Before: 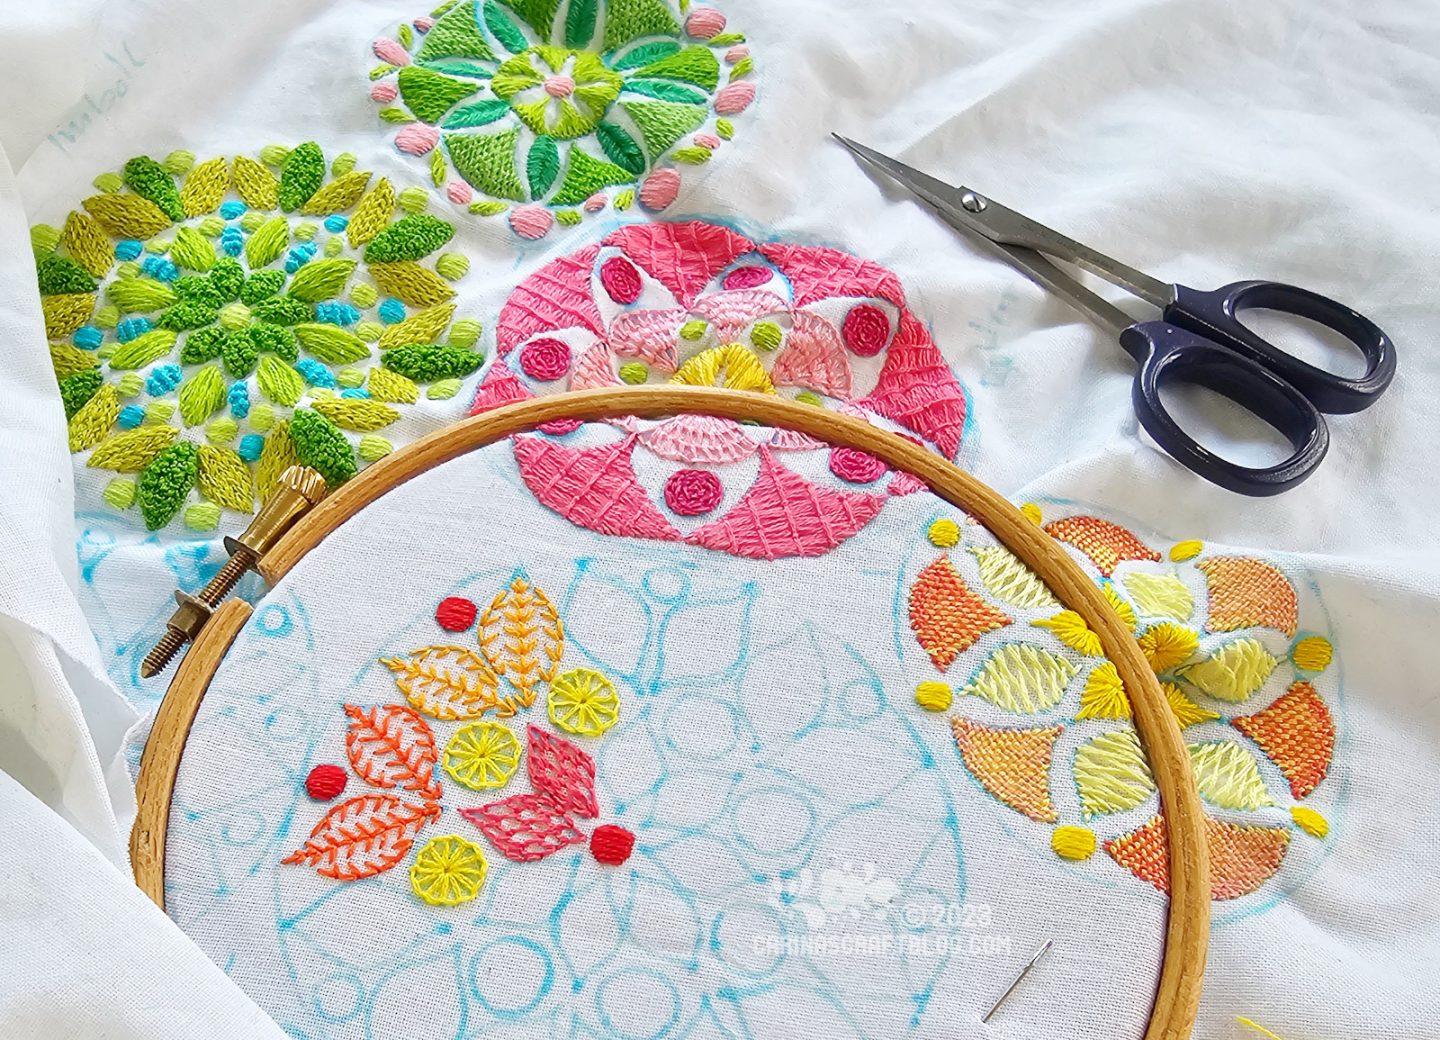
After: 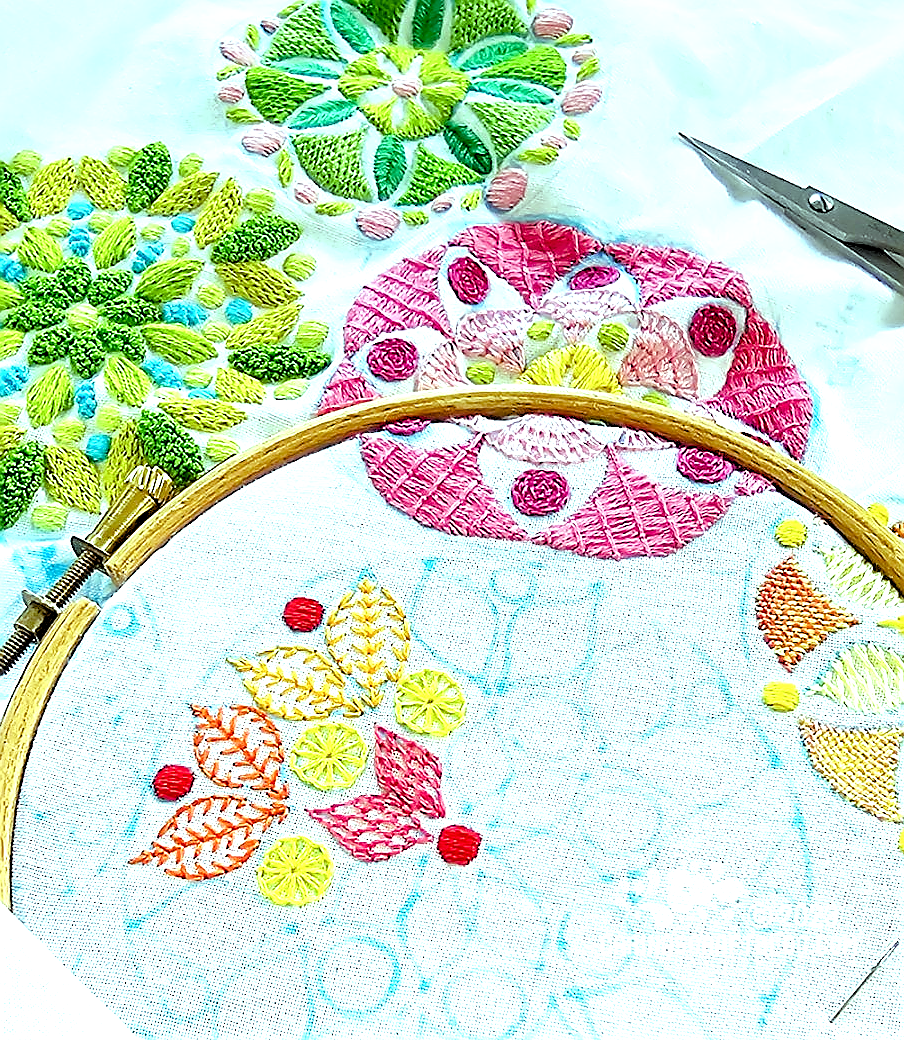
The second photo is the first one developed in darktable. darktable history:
color balance: mode lift, gamma, gain (sRGB), lift [0.997, 0.979, 1.021, 1.011], gamma [1, 1.084, 0.916, 0.998], gain [1, 0.87, 1.13, 1.101], contrast 4.55%, contrast fulcrum 38.24%, output saturation 104.09%
sharpen: radius 1.4, amount 1.25, threshold 0.7
color balance rgb: perceptual saturation grading › global saturation 20%, perceptual saturation grading › highlights -25%, perceptual saturation grading › shadows 50%
exposure: black level correction 0, exposure 1 EV, compensate highlight preservation false
crop: left 10.644%, right 26.528%
graduated density: rotation -0.352°, offset 57.64
rgb levels: levels [[0.034, 0.472, 0.904], [0, 0.5, 1], [0, 0.5, 1]]
